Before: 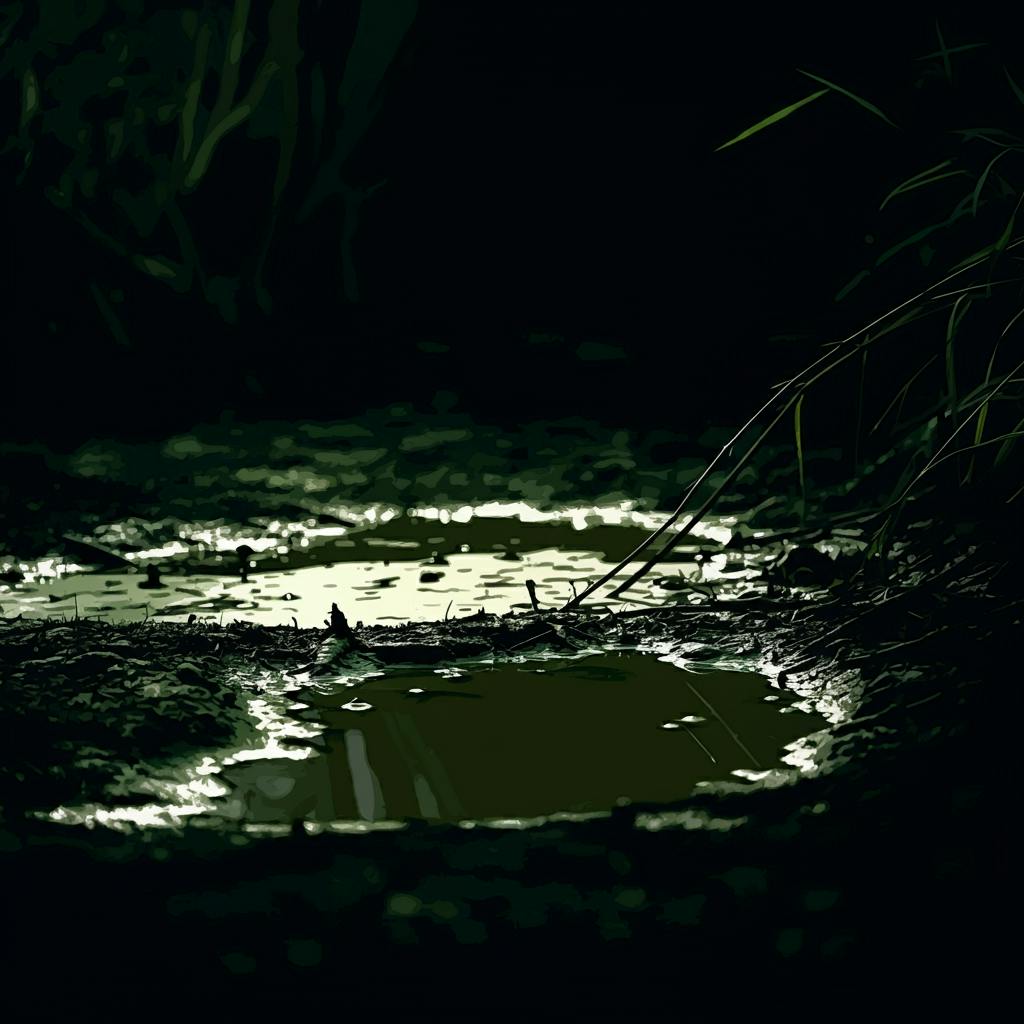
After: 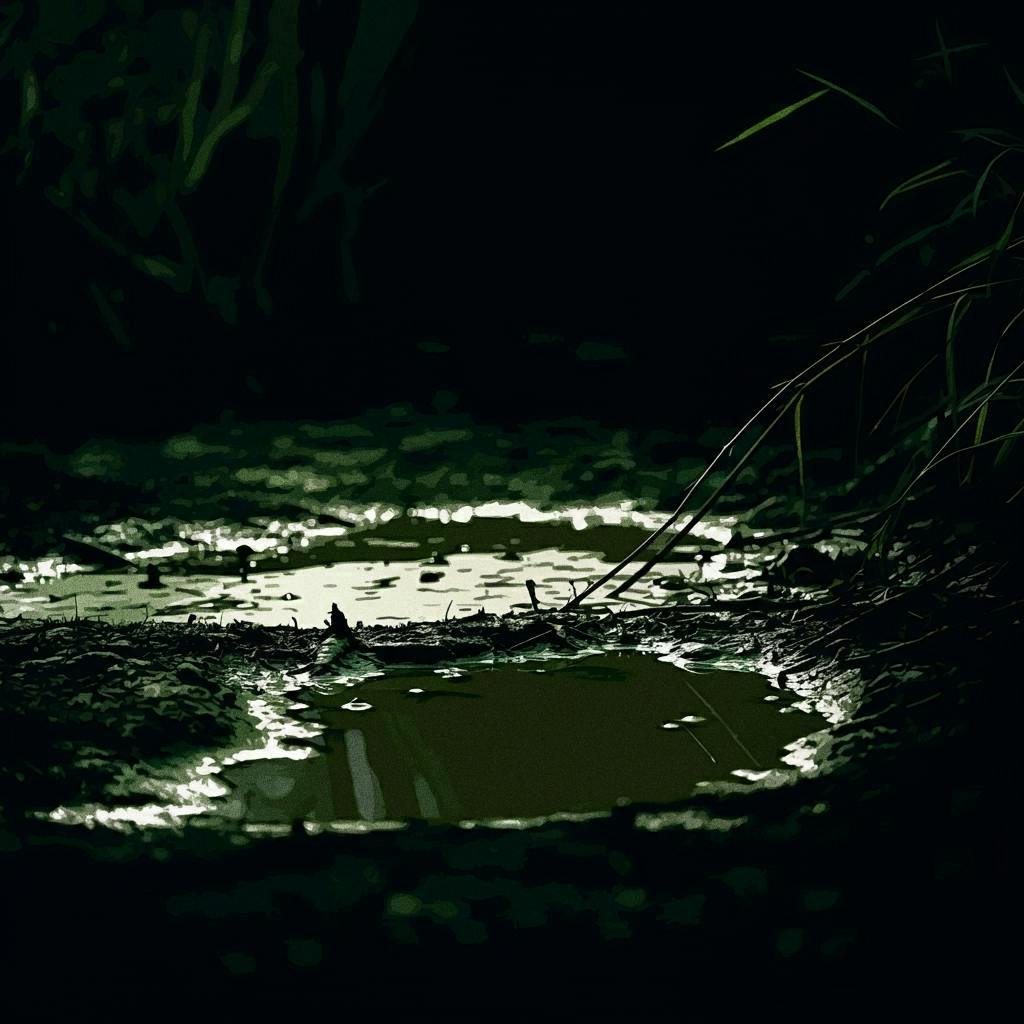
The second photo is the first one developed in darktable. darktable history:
color zones: curves: ch0 [(0.11, 0.396) (0.195, 0.36) (0.25, 0.5) (0.303, 0.412) (0.357, 0.544) (0.75, 0.5) (0.967, 0.328)]; ch1 [(0, 0.468) (0.112, 0.512) (0.202, 0.6) (0.25, 0.5) (0.307, 0.352) (0.357, 0.544) (0.75, 0.5) (0.963, 0.524)]
grain: coarseness 0.09 ISO, strength 40%
